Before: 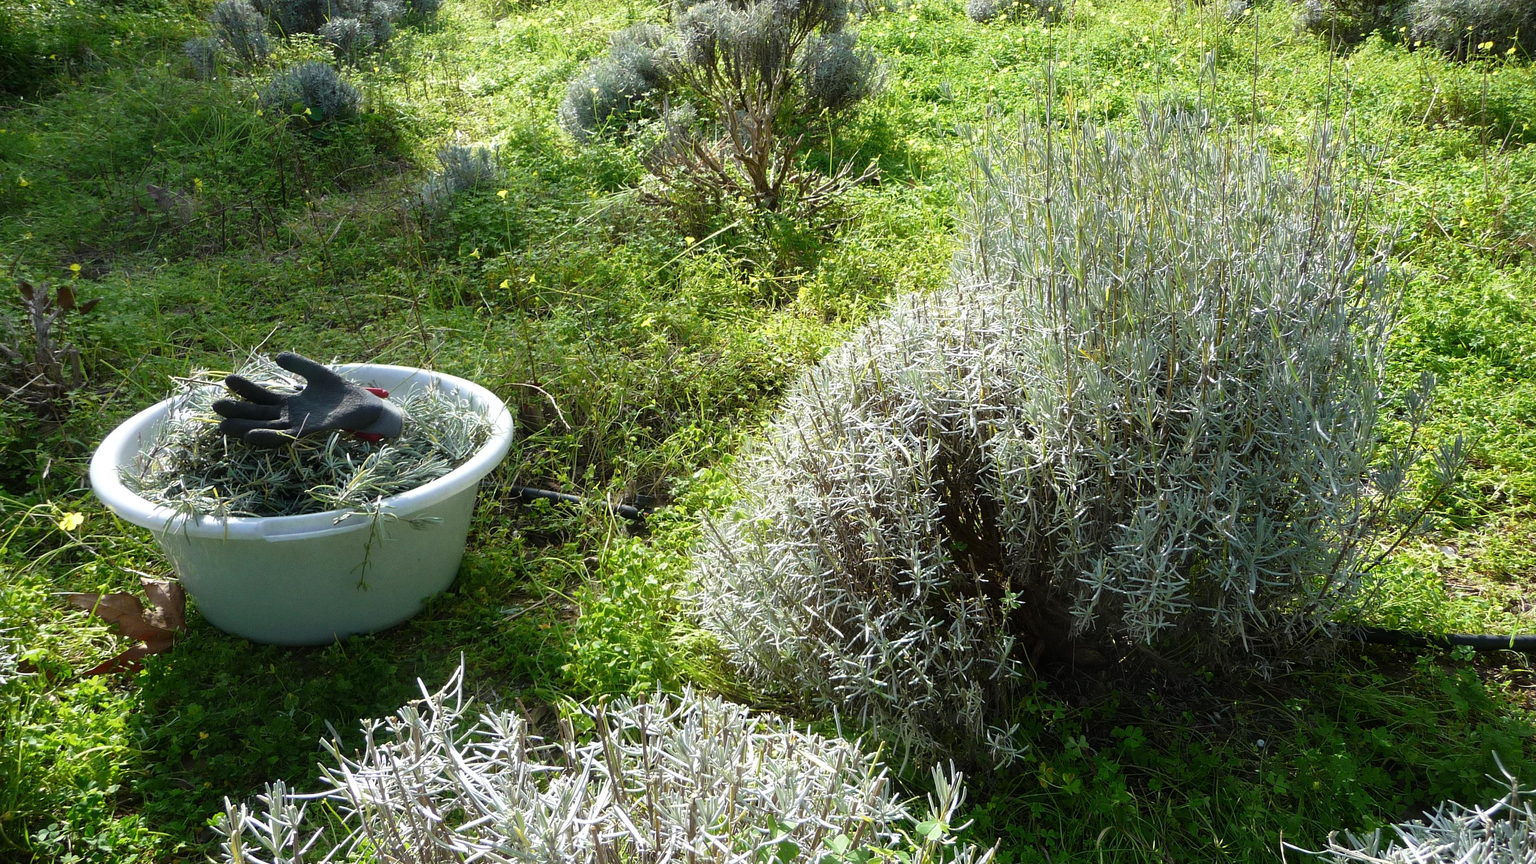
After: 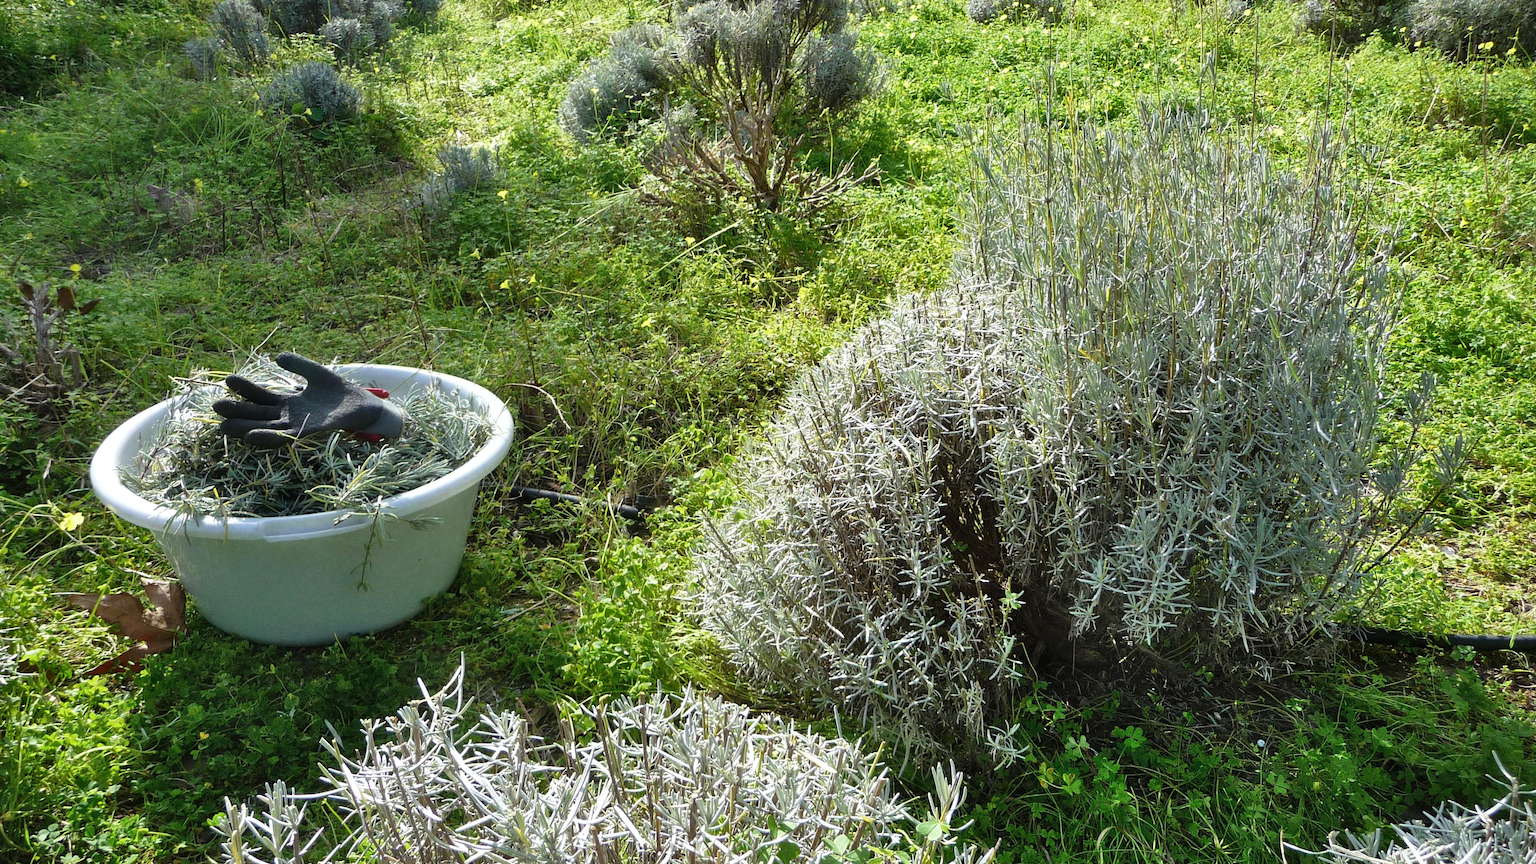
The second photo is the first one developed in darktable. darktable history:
shadows and highlights: shadows 61.17, soften with gaussian
